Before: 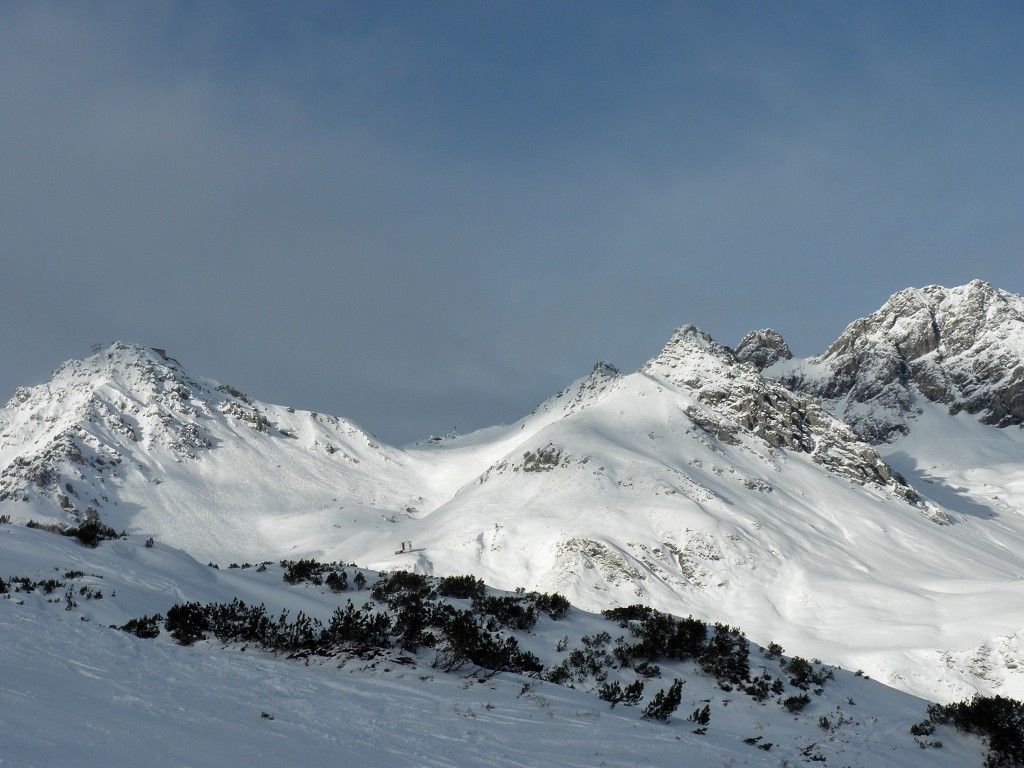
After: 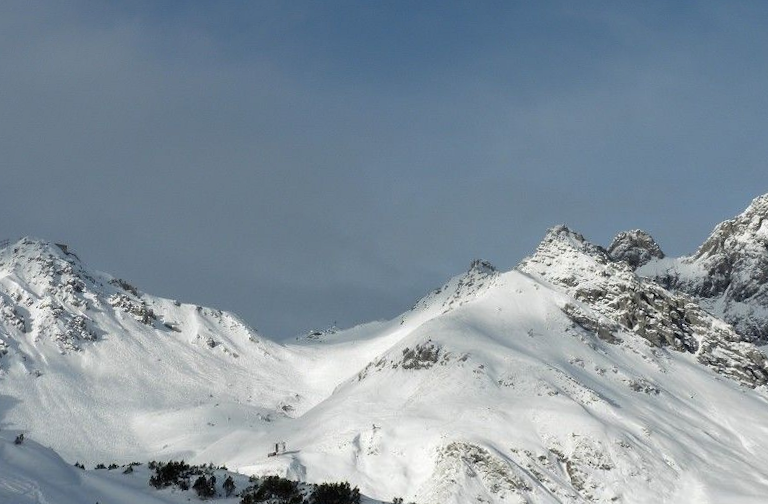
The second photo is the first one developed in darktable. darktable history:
tone equalizer: on, module defaults
rotate and perspective: rotation 0.72°, lens shift (vertical) -0.352, lens shift (horizontal) -0.051, crop left 0.152, crop right 0.859, crop top 0.019, crop bottom 0.964
crop: left 1.509%, top 3.452%, right 7.696%, bottom 28.452%
